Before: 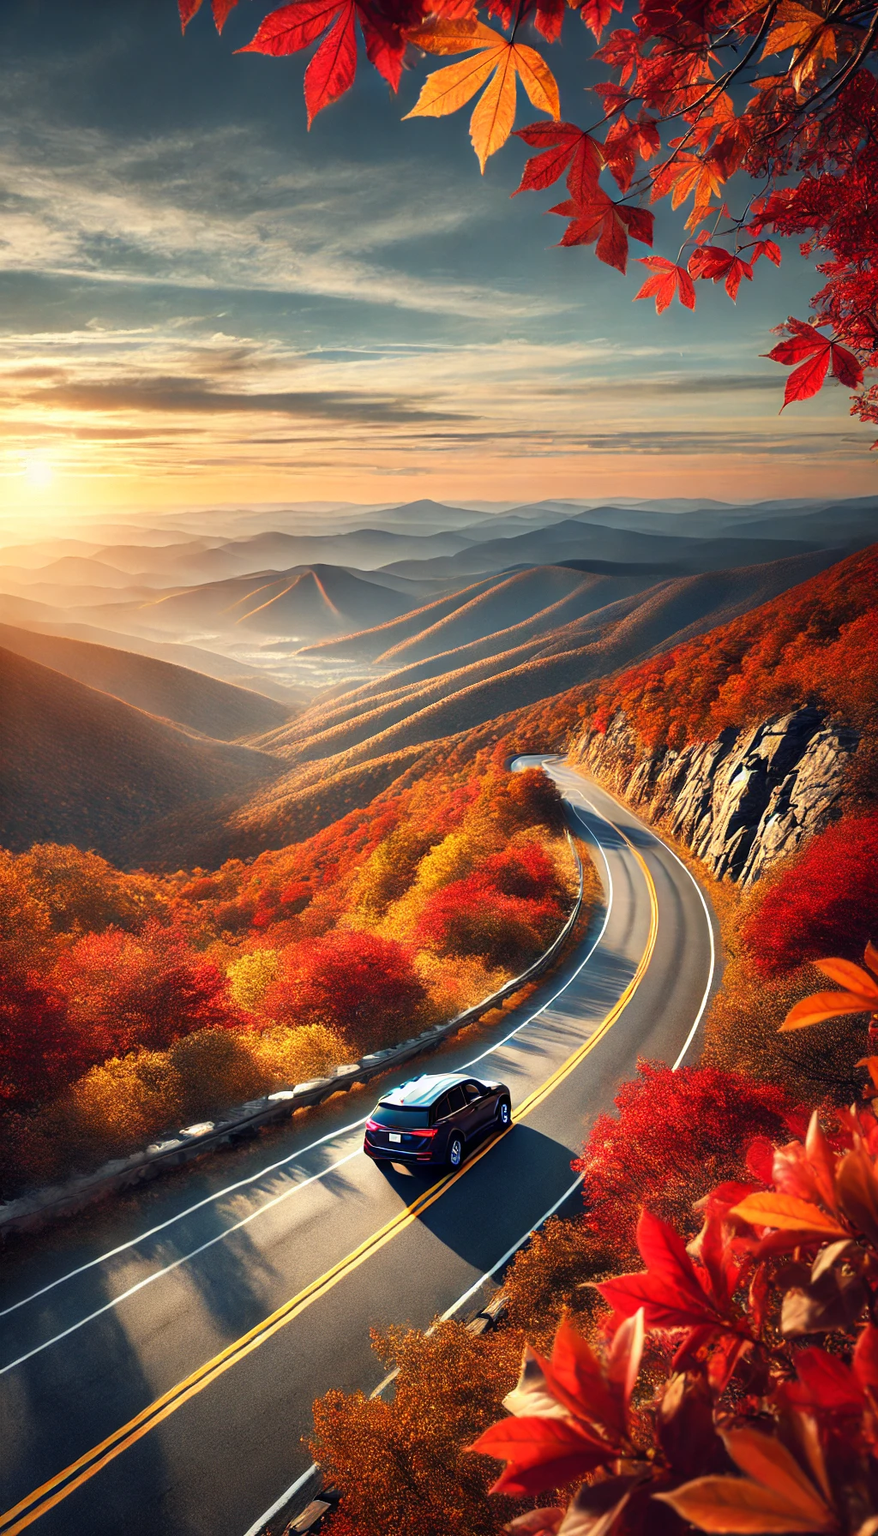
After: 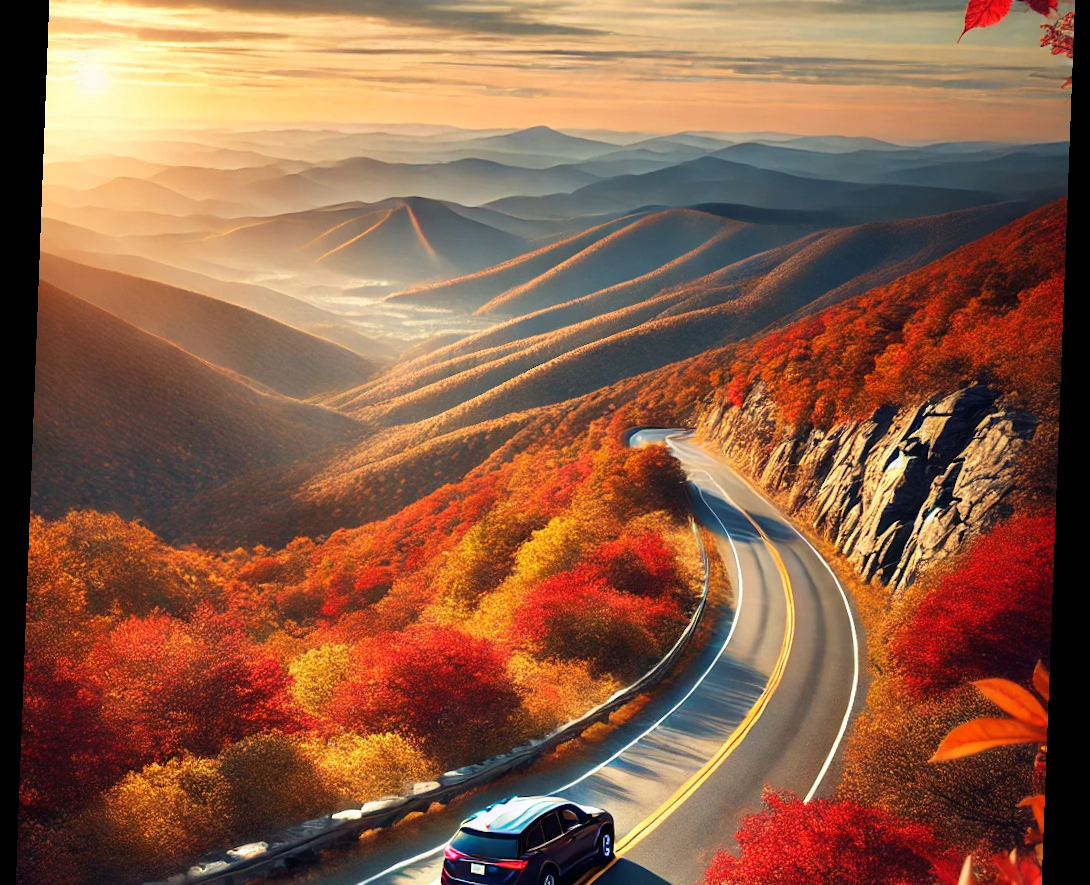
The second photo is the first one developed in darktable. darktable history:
rotate and perspective: rotation 2.17°, automatic cropping off
crop and rotate: top 26.056%, bottom 25.543%
velvia: on, module defaults
